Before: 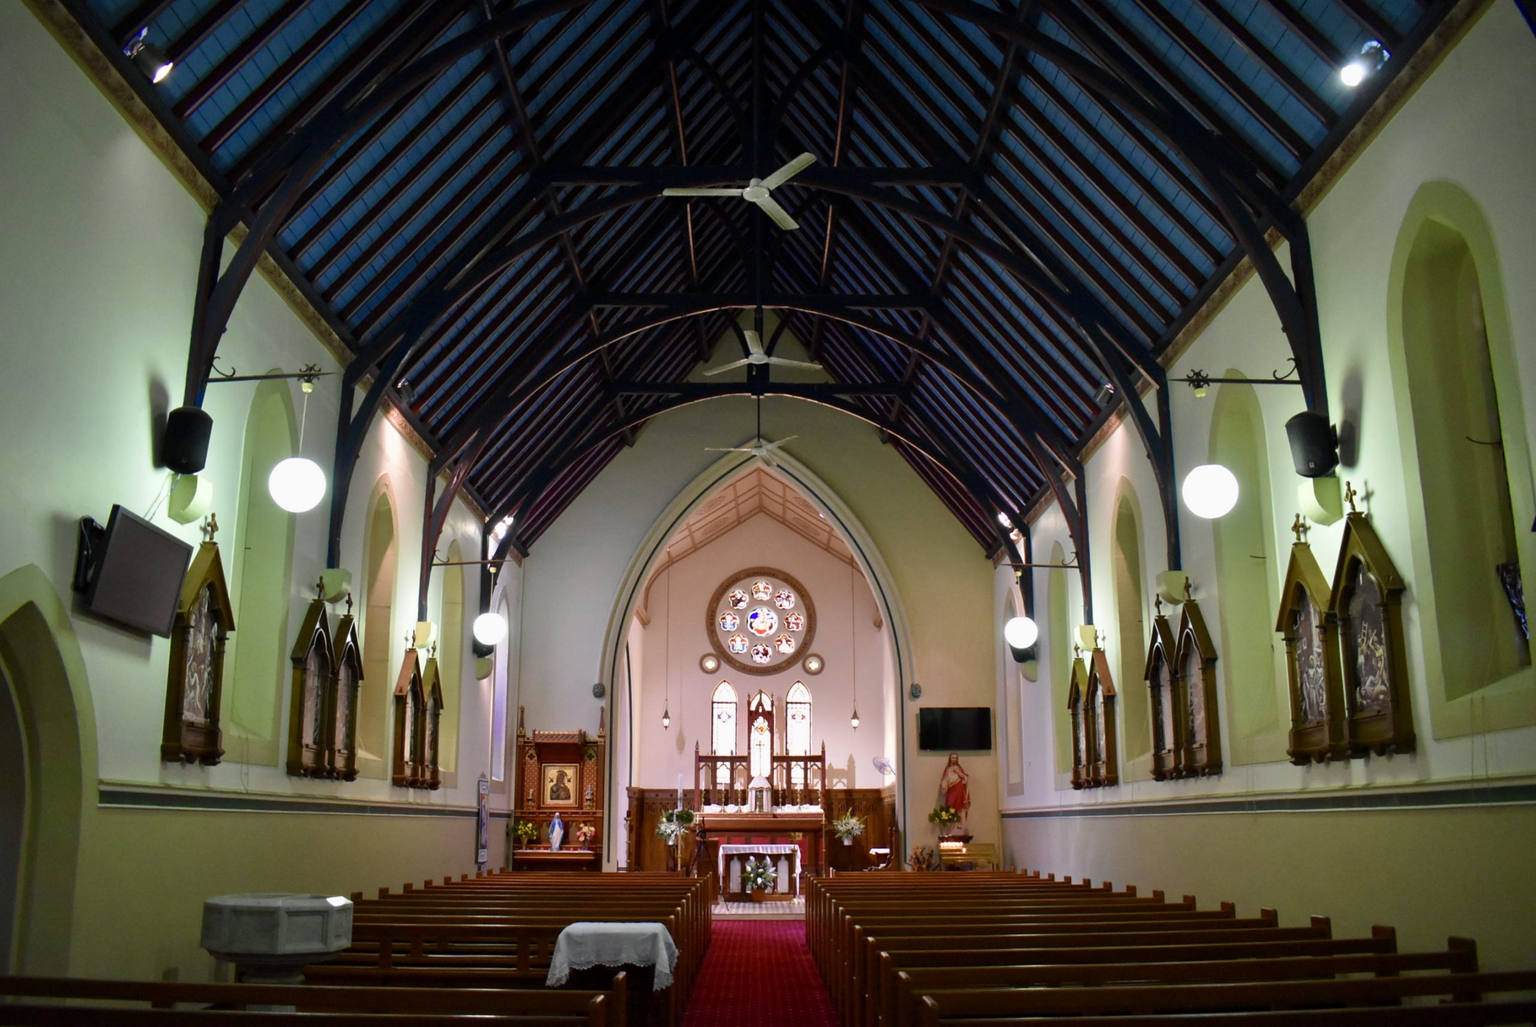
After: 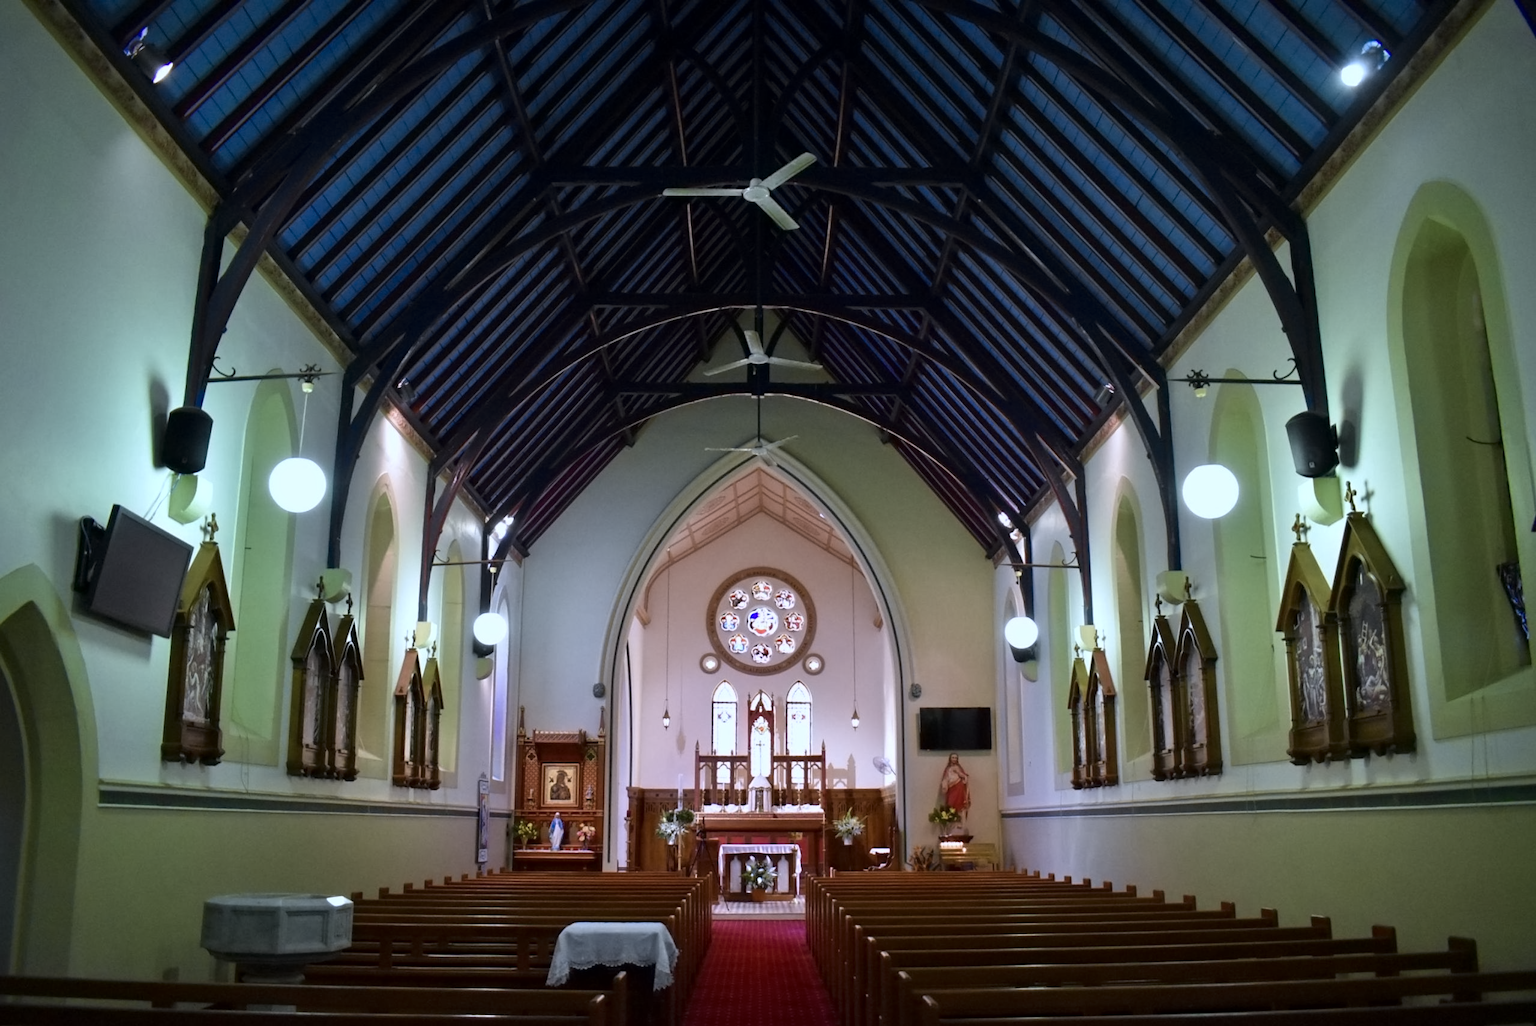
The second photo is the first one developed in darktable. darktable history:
color calibration: x 0.38, y 0.39, temperature 4086.04 K
contrast equalizer: y [[0.5 ×6], [0.5 ×6], [0.5 ×6], [0 ×6], [0, 0.039, 0.251, 0.29, 0.293, 0.292]]
